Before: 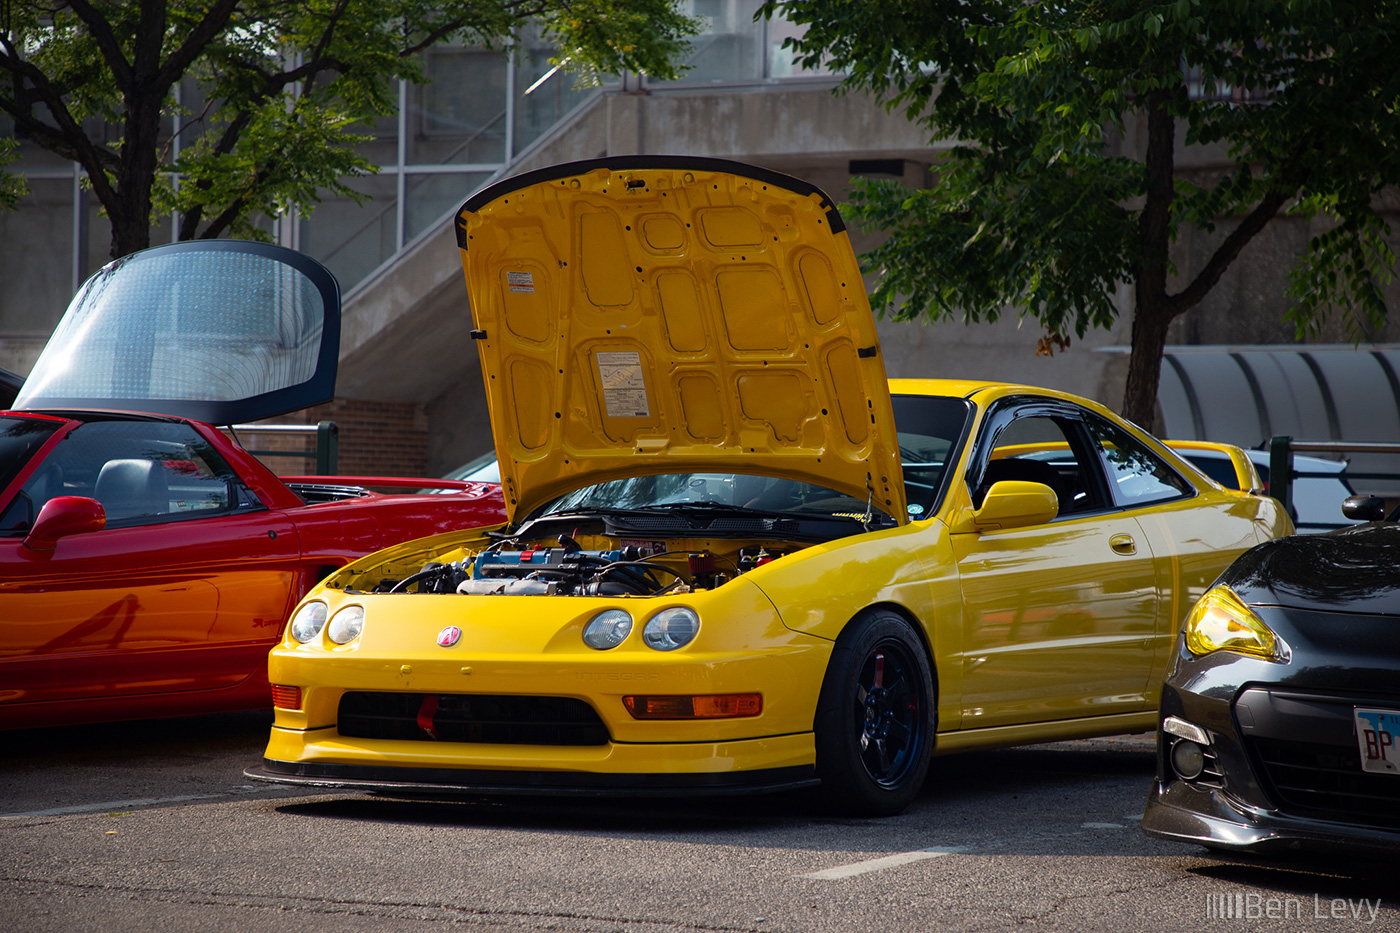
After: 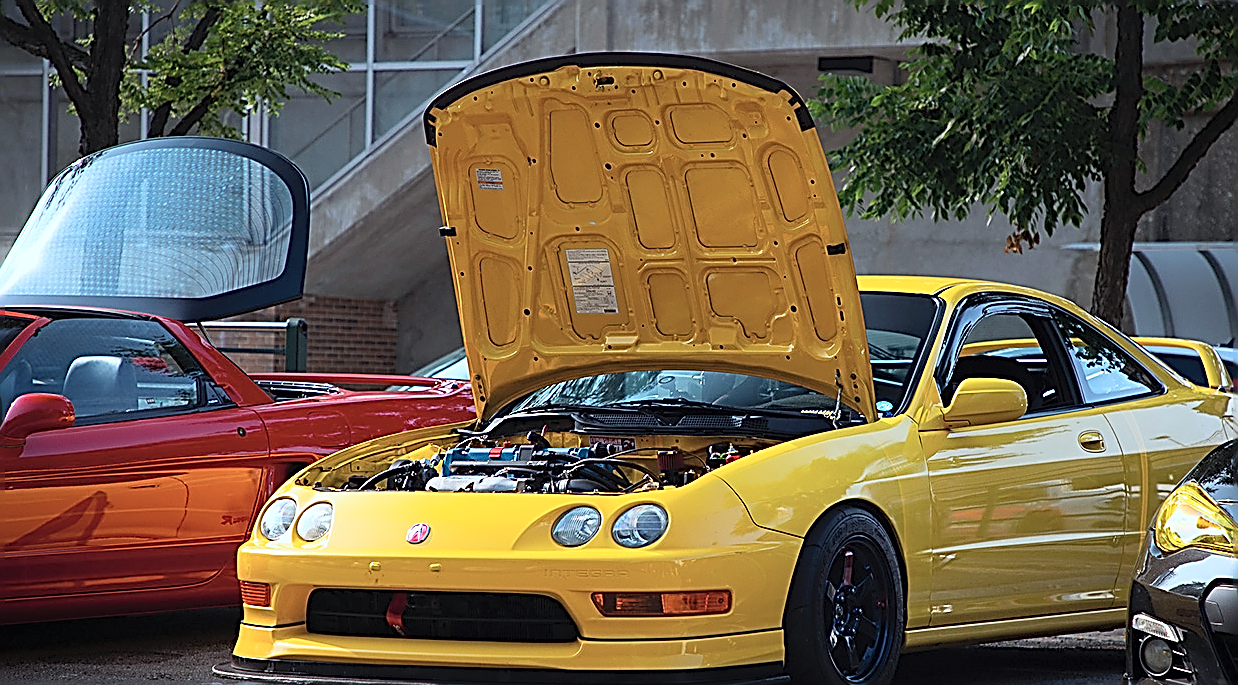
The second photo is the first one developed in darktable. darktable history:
sharpen: amount 1.855
crop and rotate: left 2.275%, top 11.253%, right 9.255%, bottom 15.315%
color correction: highlights a* -4.16, highlights b* -10.69
contrast brightness saturation: contrast 0.144, brightness 0.218
